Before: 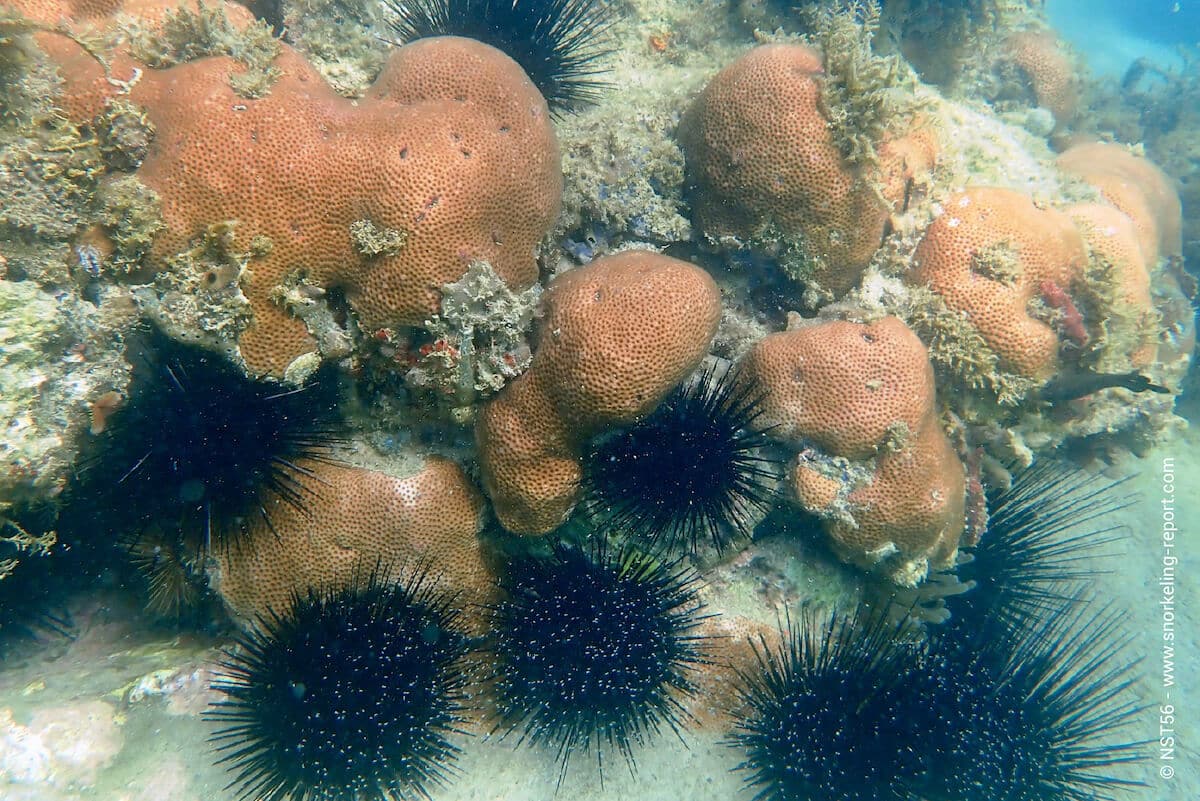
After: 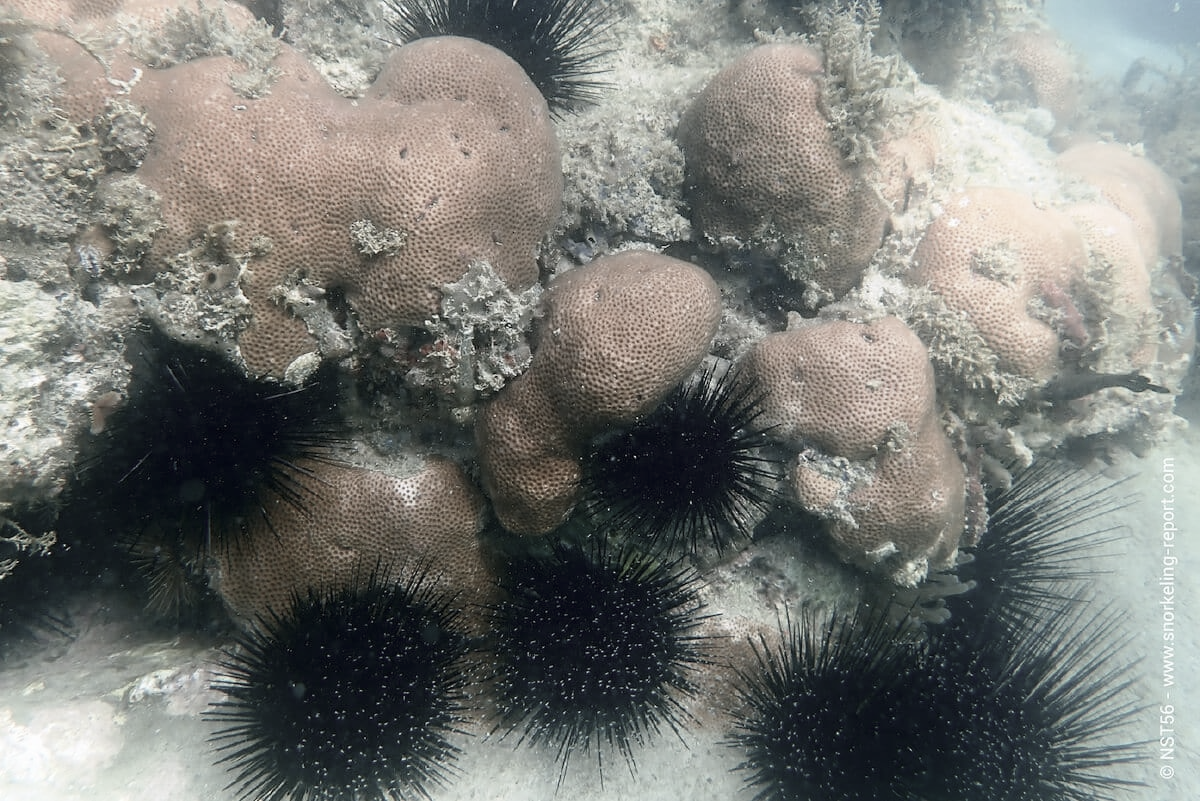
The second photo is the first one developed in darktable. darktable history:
color correction: saturation 0.3
shadows and highlights: shadows -90, highlights 90, soften with gaussian
